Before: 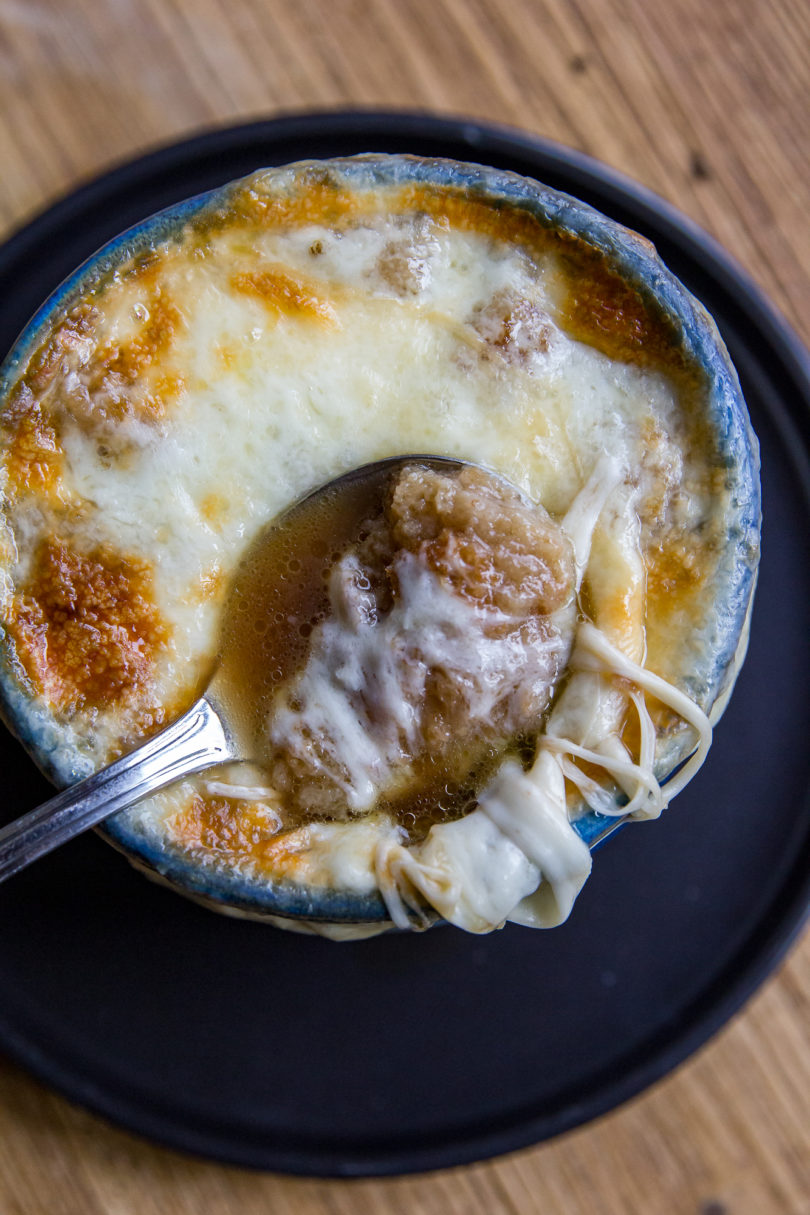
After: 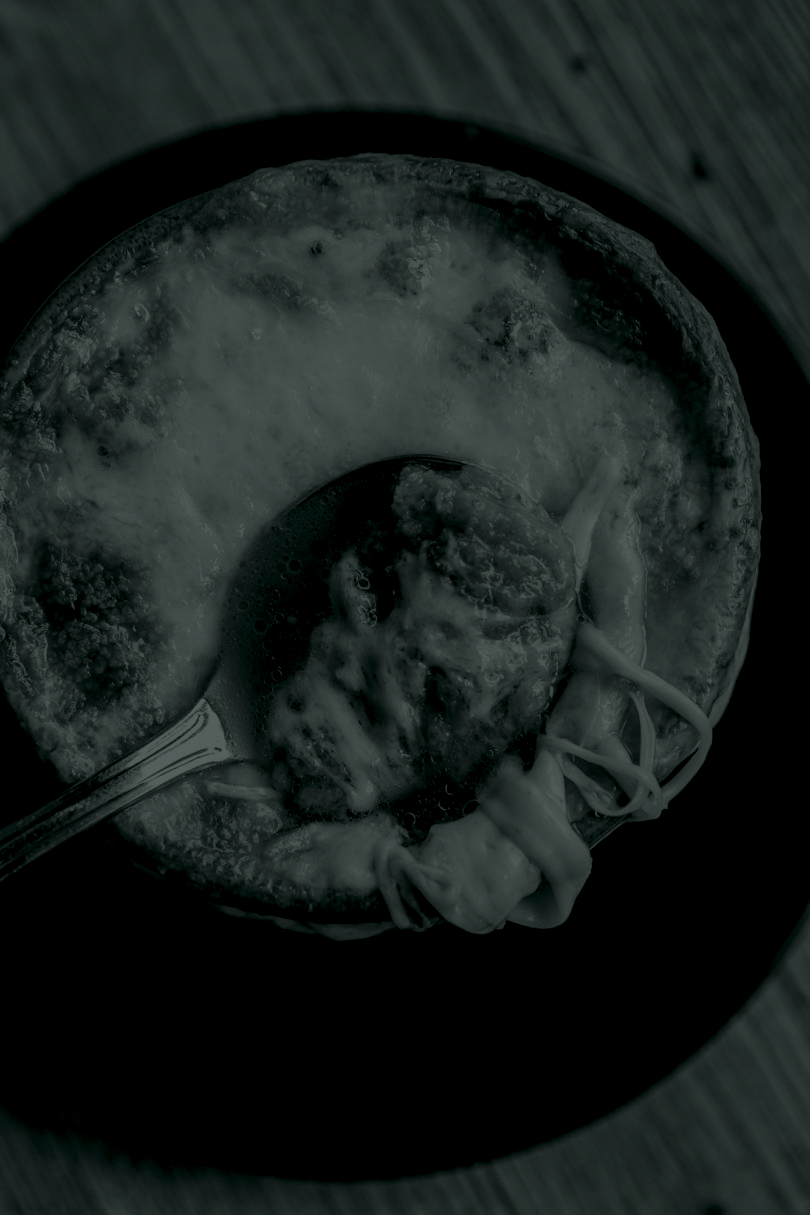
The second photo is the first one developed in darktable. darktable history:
colorize: hue 90°, saturation 19%, lightness 1.59%, version 1
local contrast: on, module defaults
